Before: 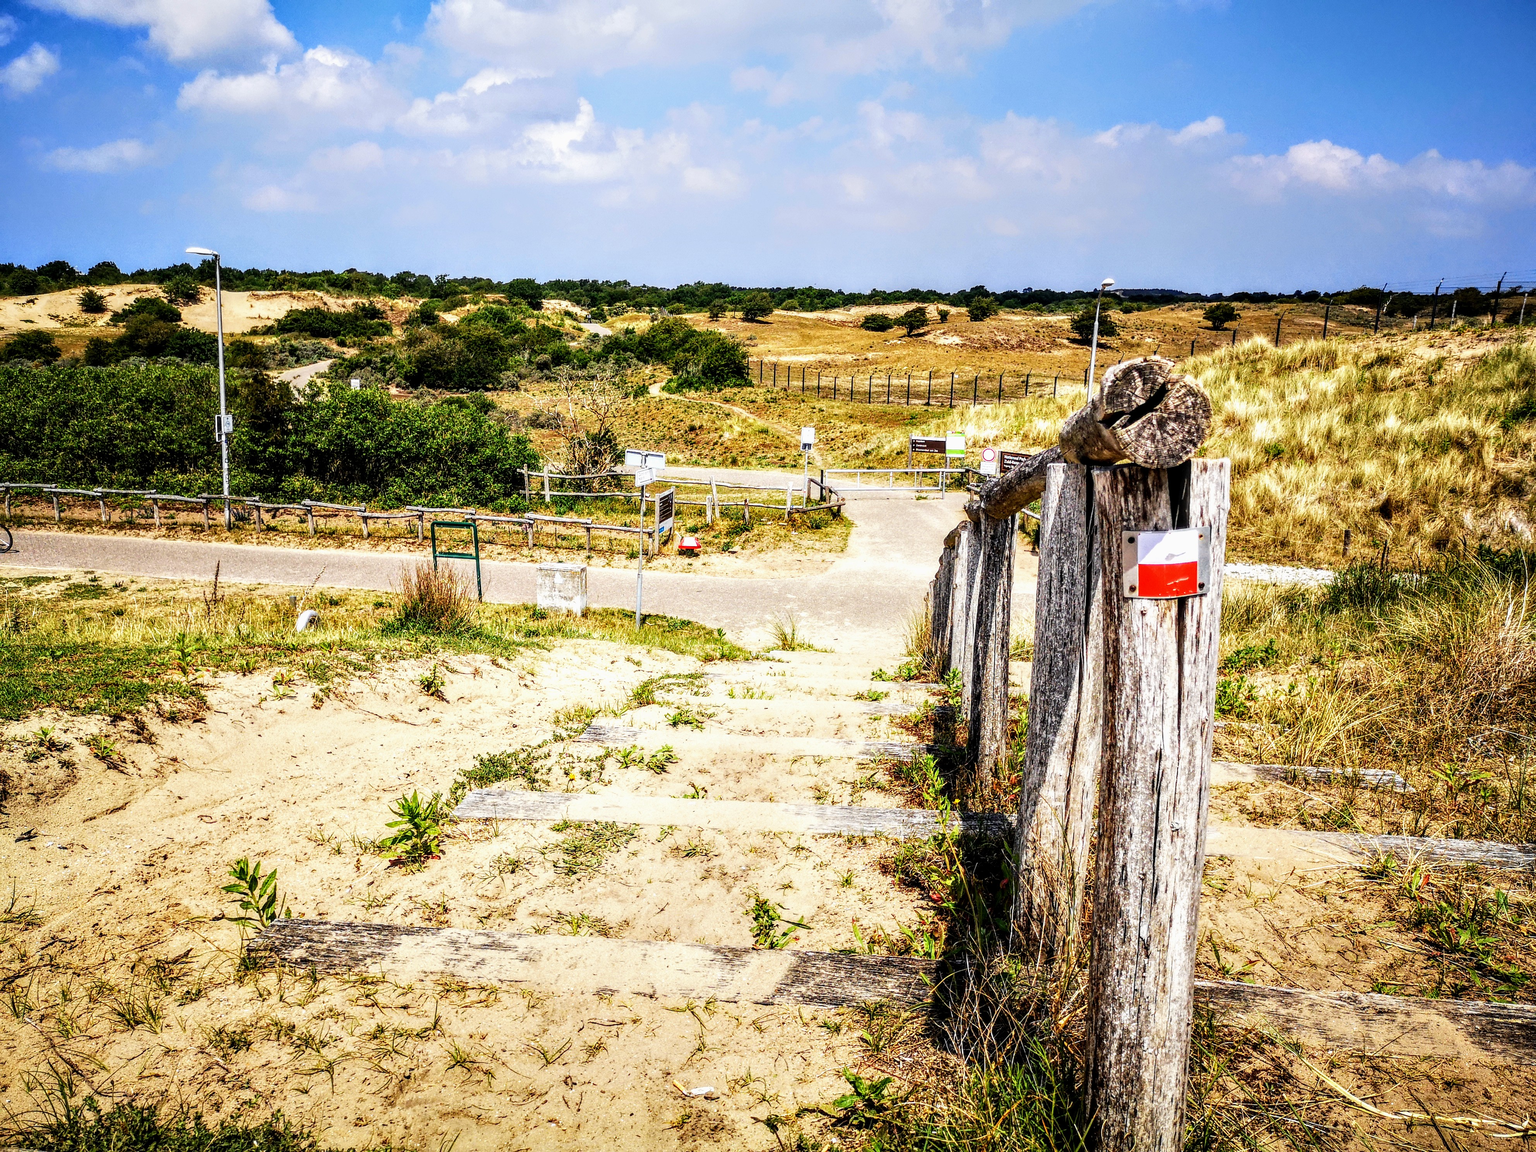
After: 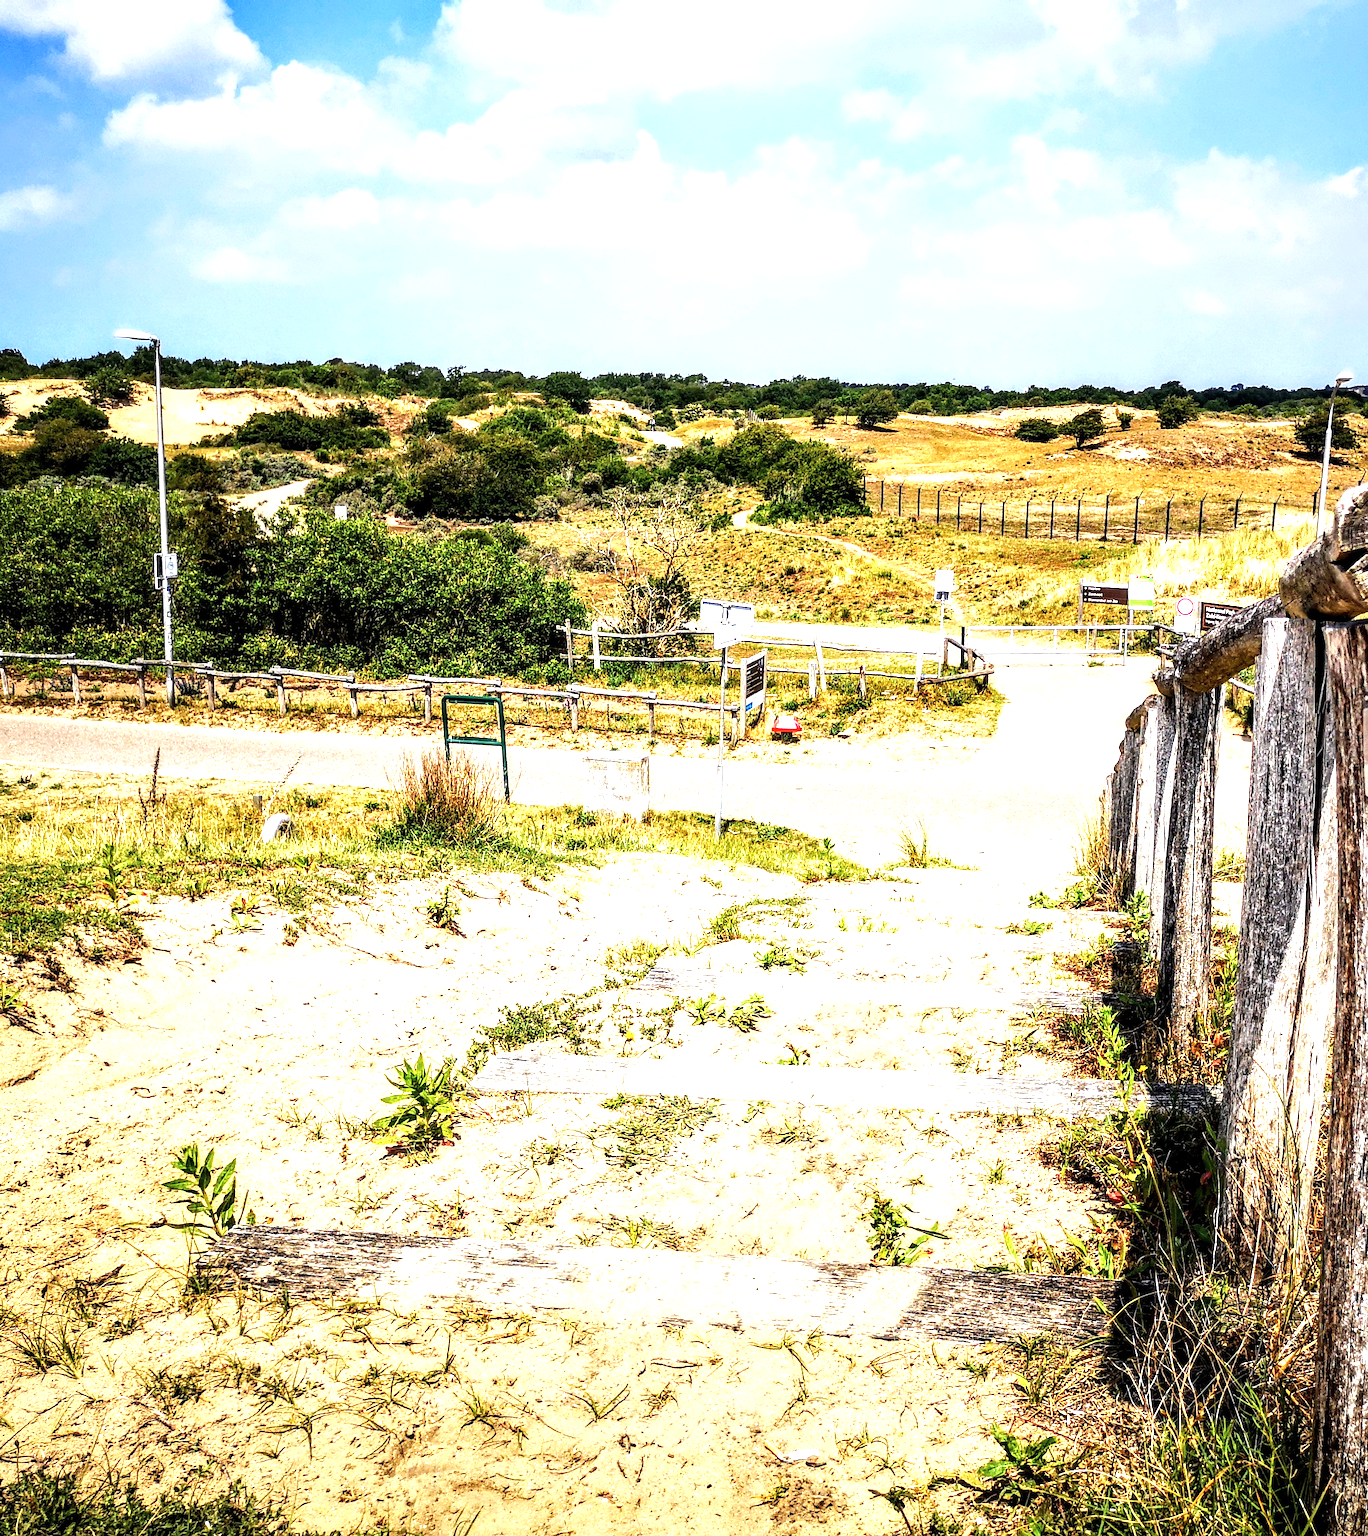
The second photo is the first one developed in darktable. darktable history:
exposure: exposure 0.769 EV, compensate exposure bias true, compensate highlight preservation false
color zones: curves: ch0 [(0.25, 0.5) (0.428, 0.473) (0.75, 0.5)]; ch1 [(0.243, 0.479) (0.398, 0.452) (0.75, 0.5)]
crop and rotate: left 6.513%, right 26.632%
